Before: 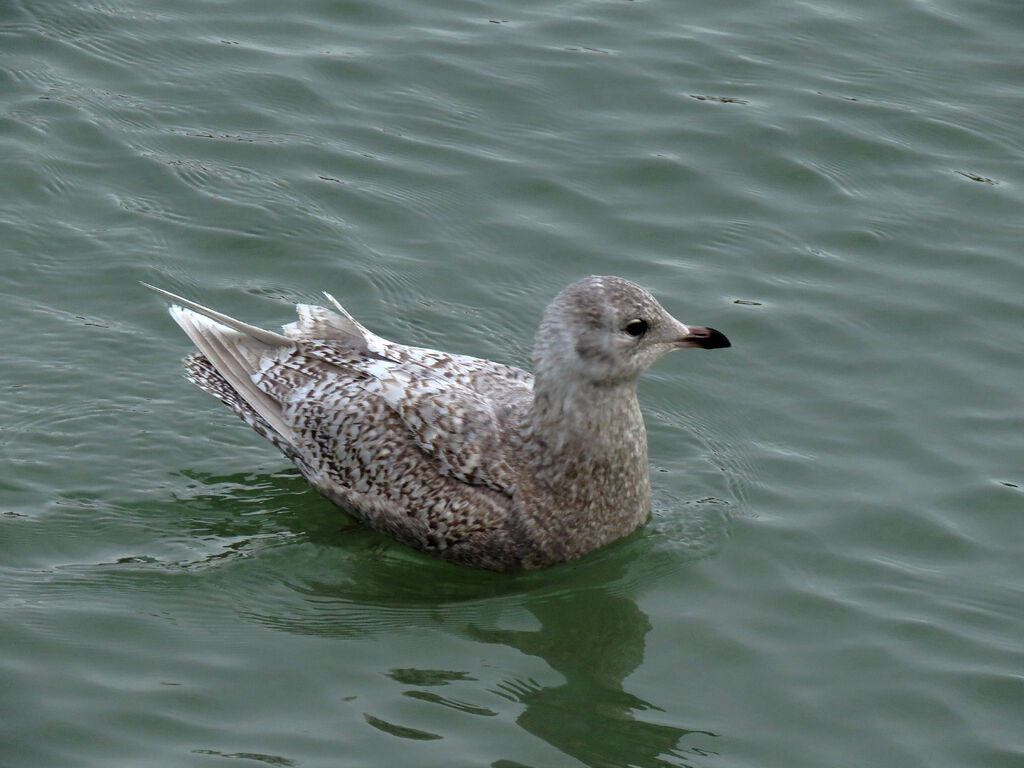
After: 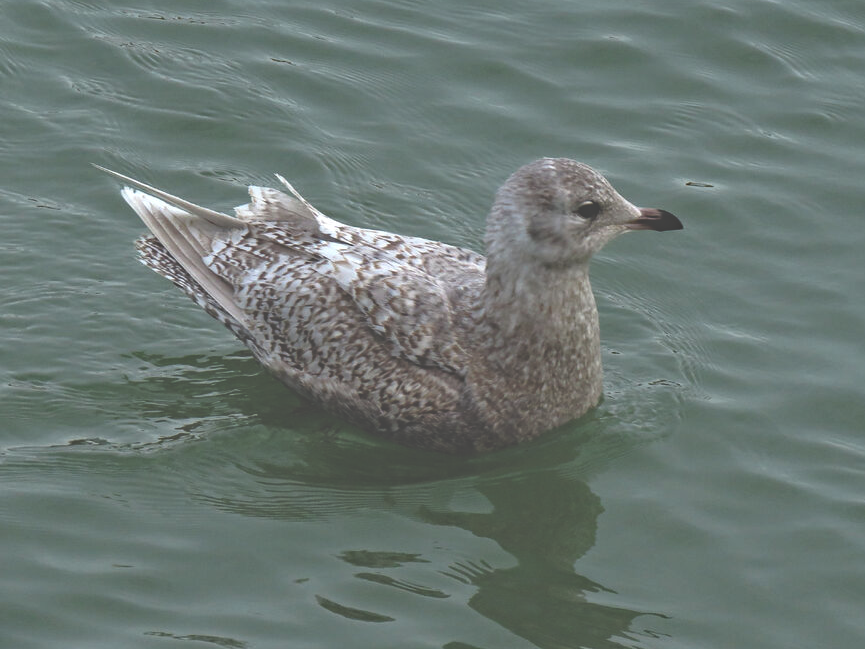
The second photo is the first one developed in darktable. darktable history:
crop and rotate: left 4.754%, top 15.375%, right 10.704%
haze removal: strength 0.294, distance 0.243, compatibility mode true
exposure: black level correction -0.062, exposure -0.049 EV, compensate exposure bias true, compensate highlight preservation false
